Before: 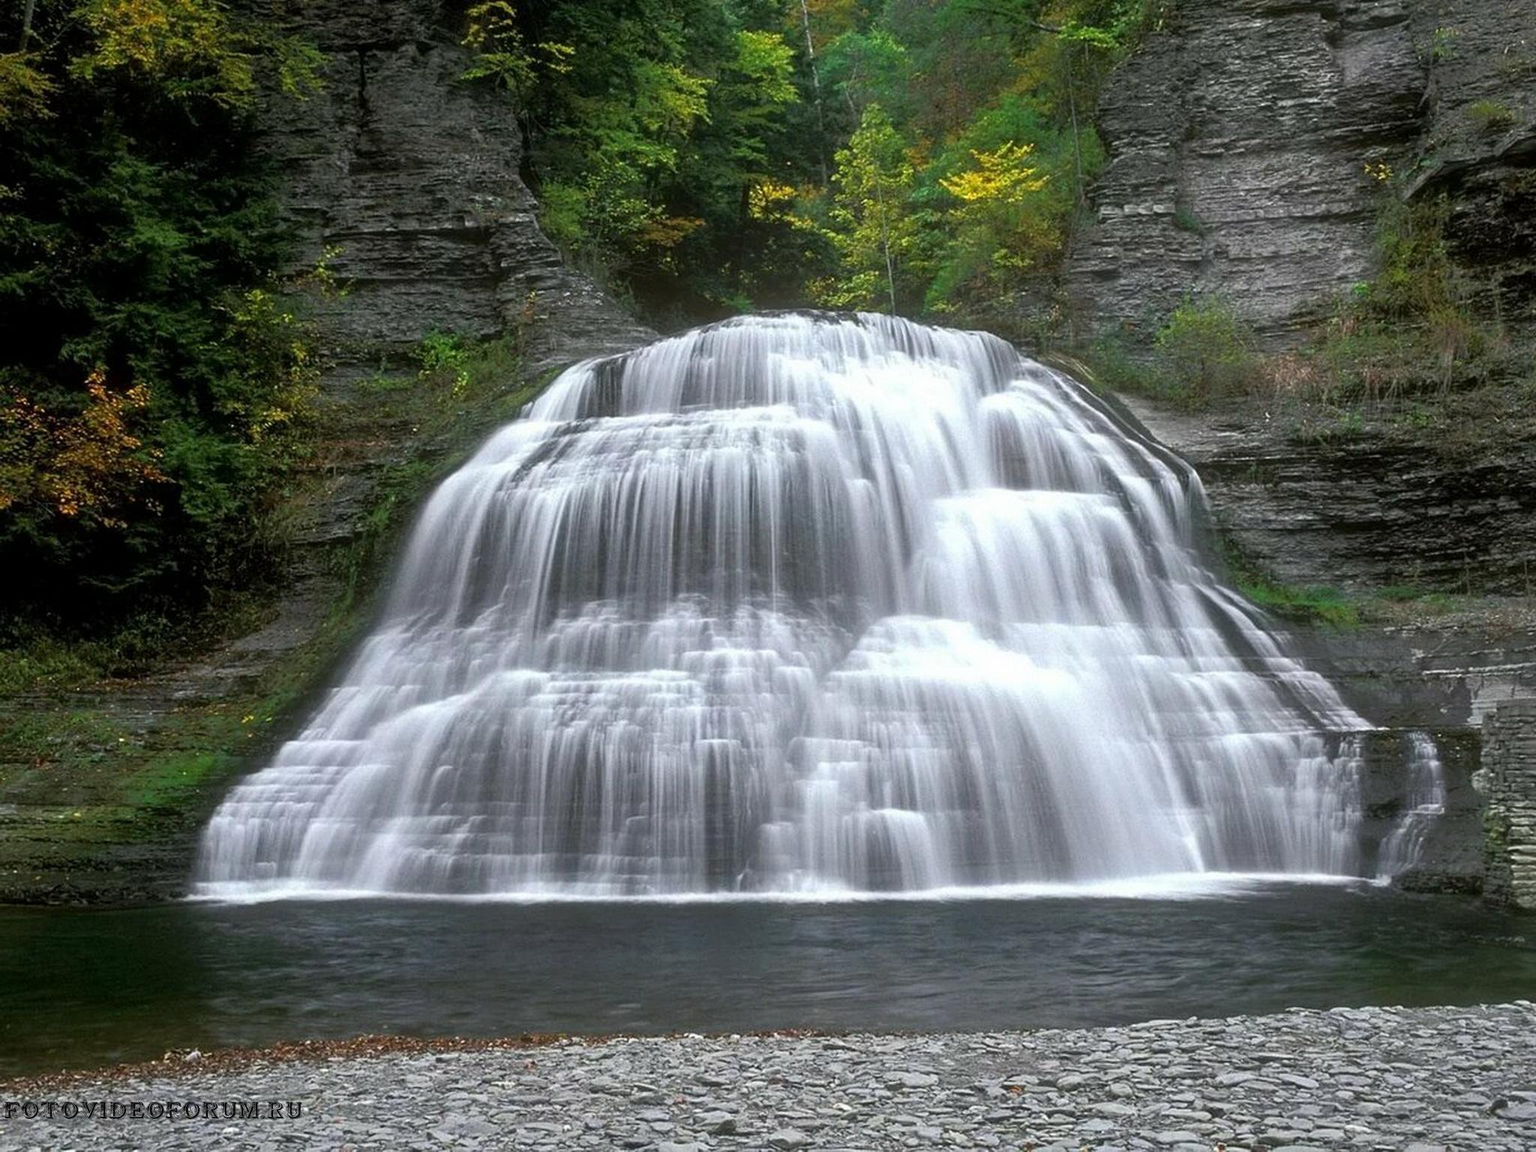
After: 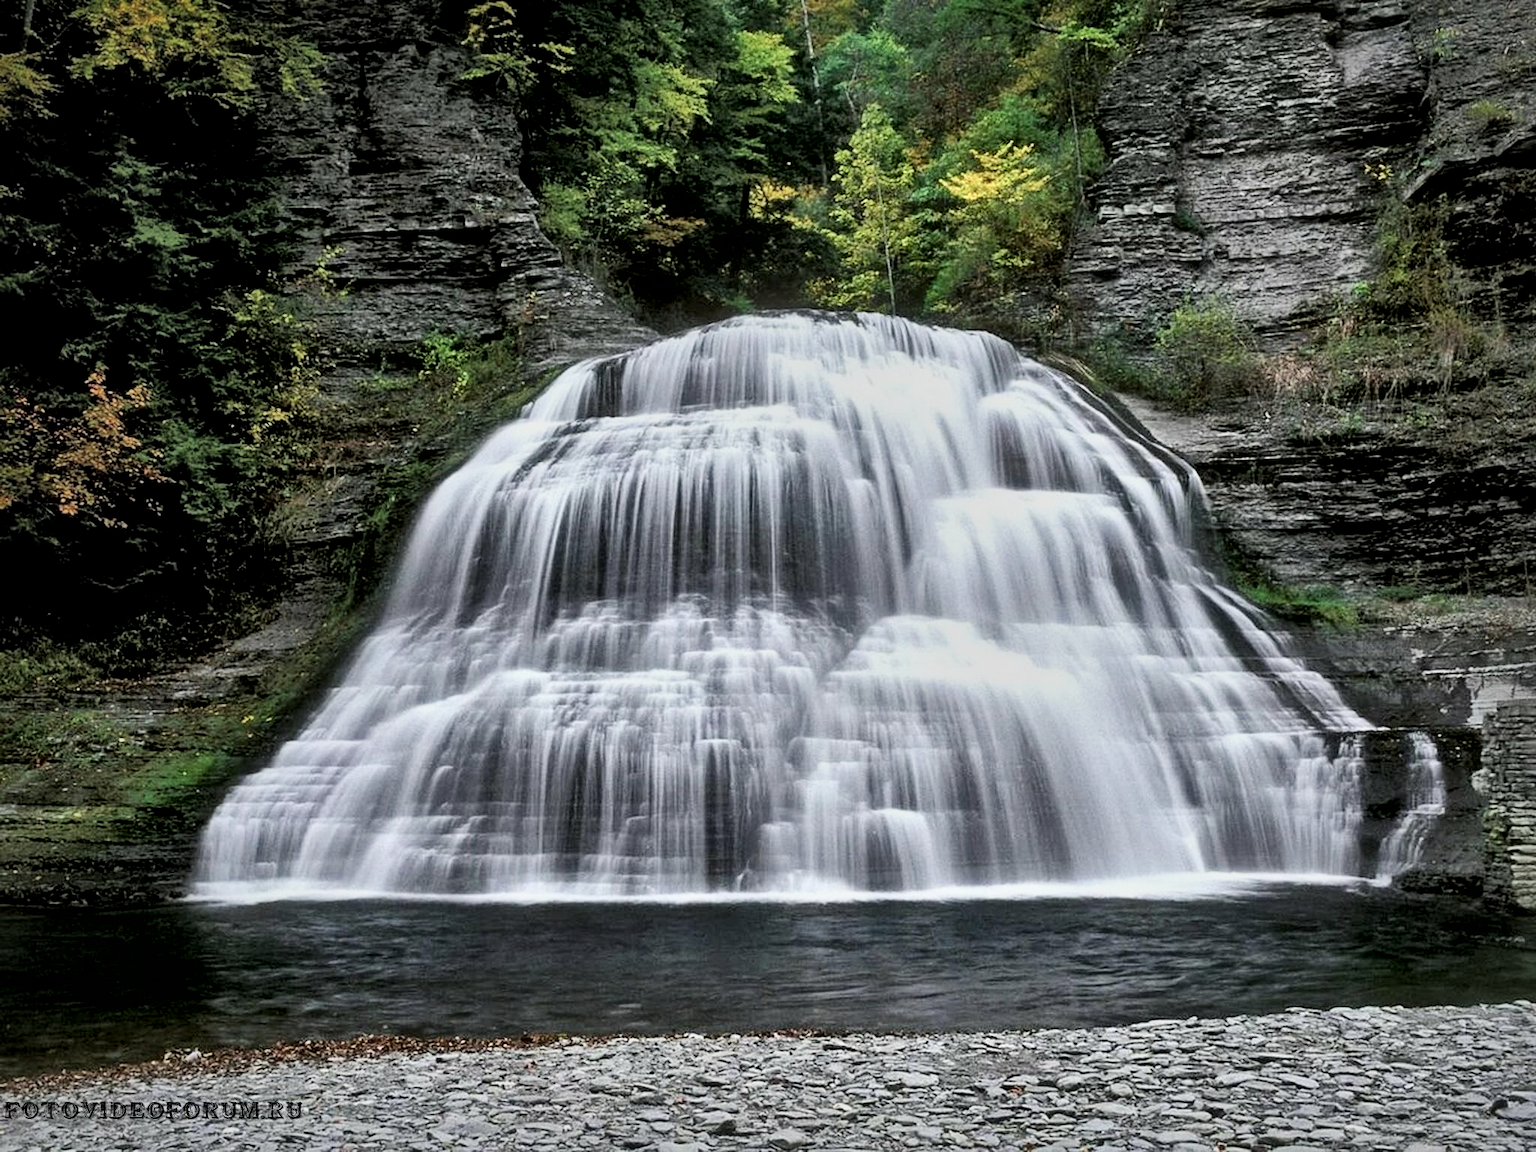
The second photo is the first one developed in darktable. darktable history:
local contrast: mode bilateral grid, contrast 45, coarseness 69, detail 215%, midtone range 0.2
filmic rgb: black relative exposure -7.13 EV, white relative exposure 5.39 EV, hardness 3.02, color science v5 (2021), iterations of high-quality reconstruction 10, contrast in shadows safe, contrast in highlights safe
